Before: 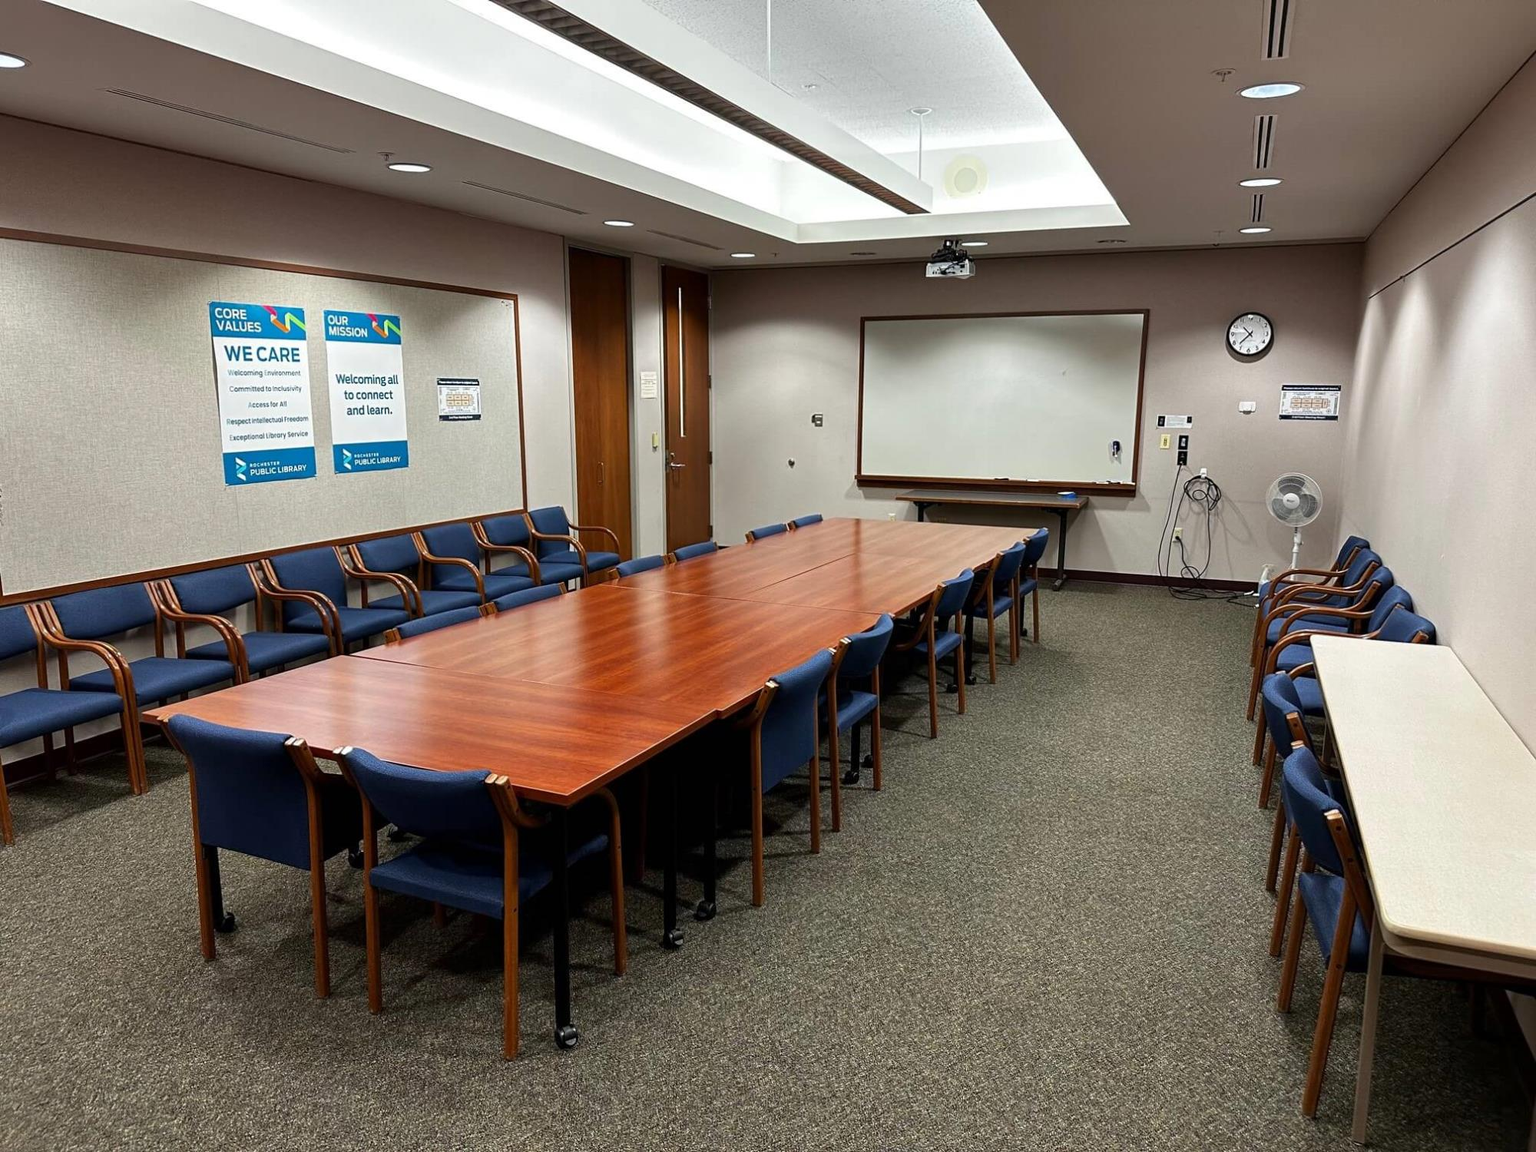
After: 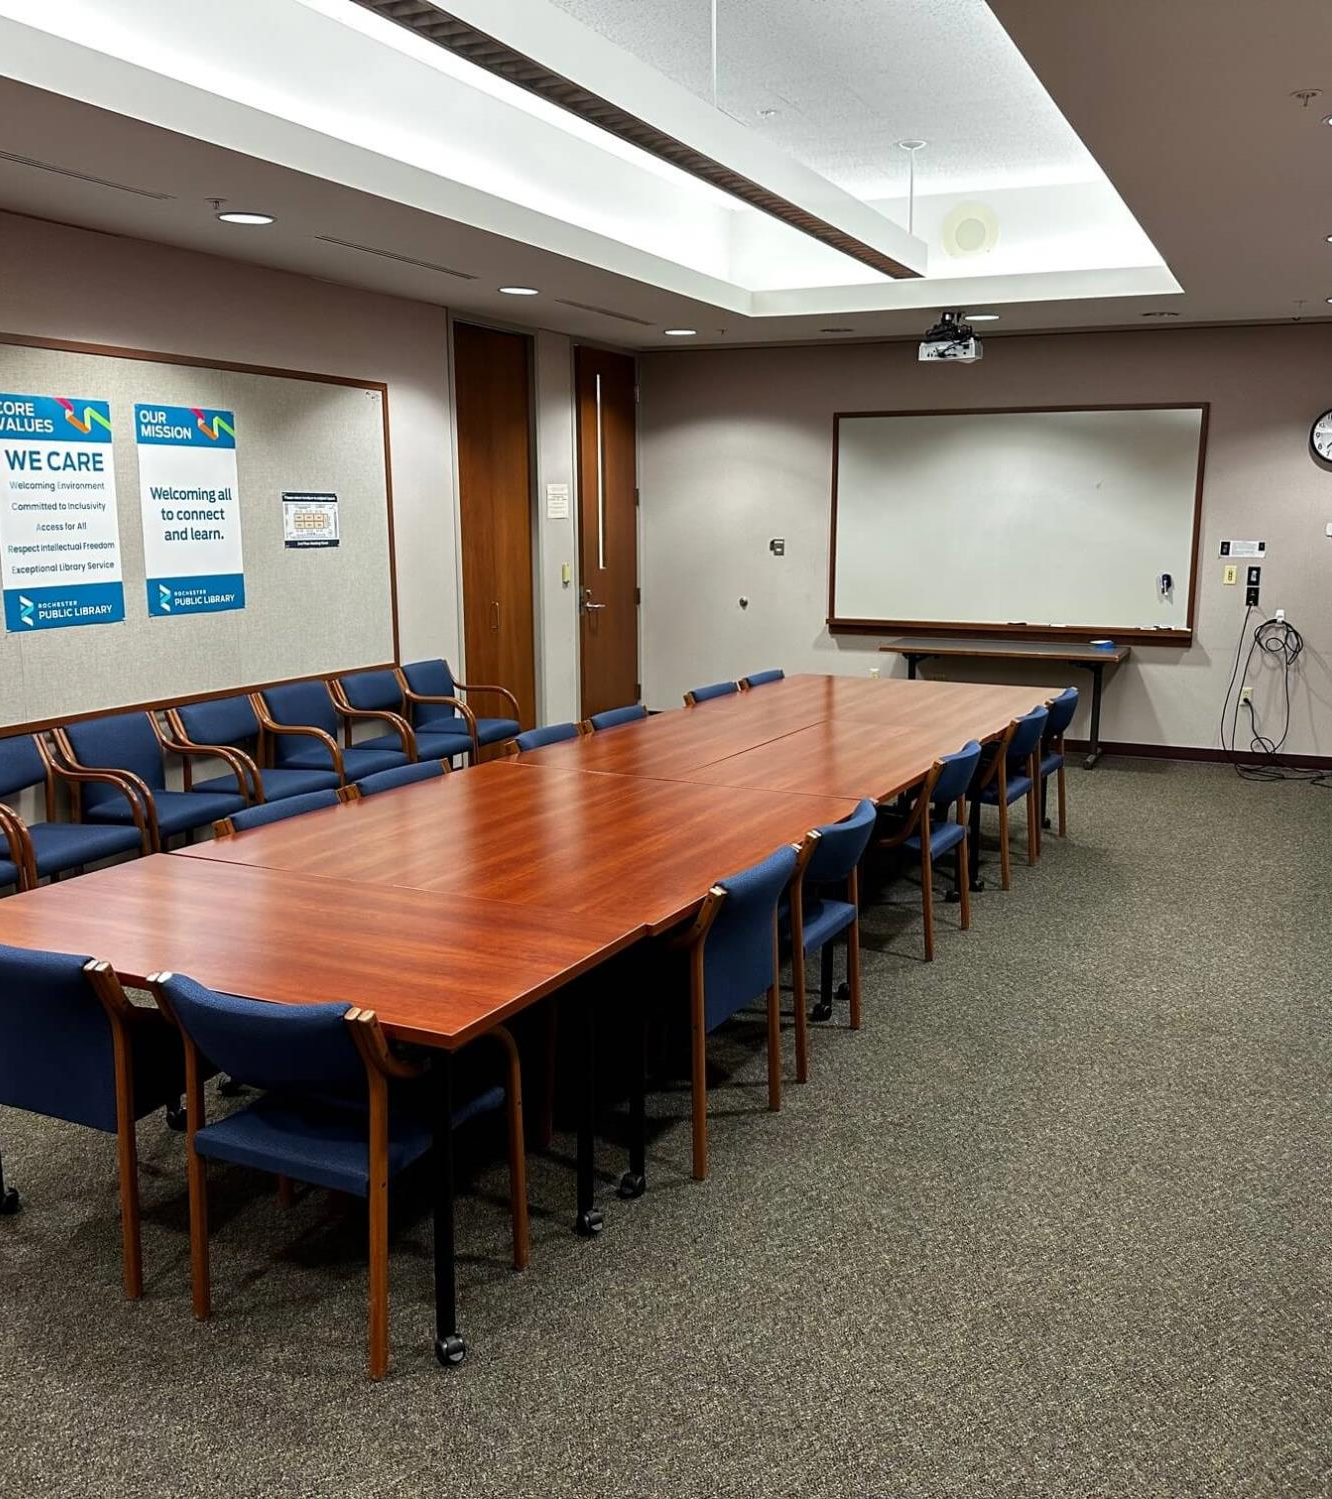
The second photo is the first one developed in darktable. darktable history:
crop and rotate: left 14.395%, right 18.965%
